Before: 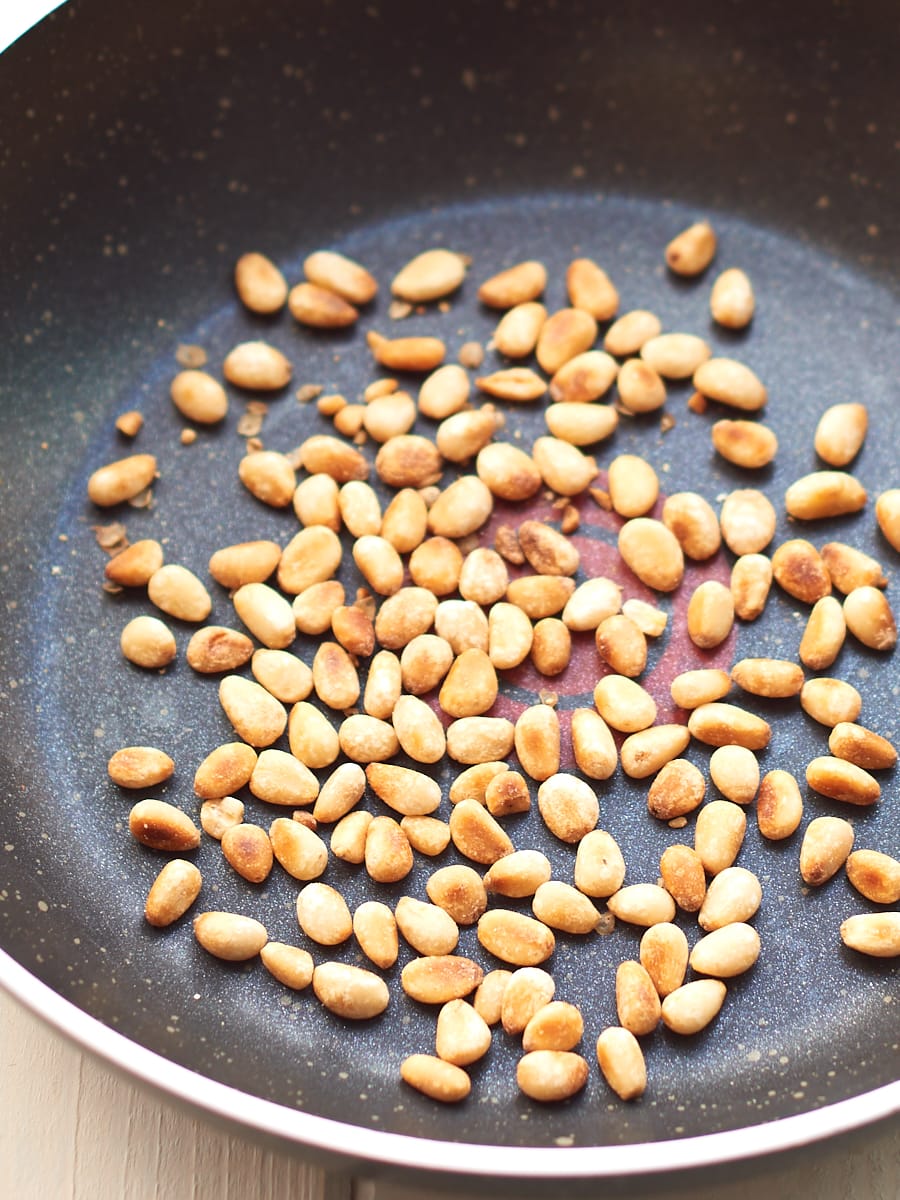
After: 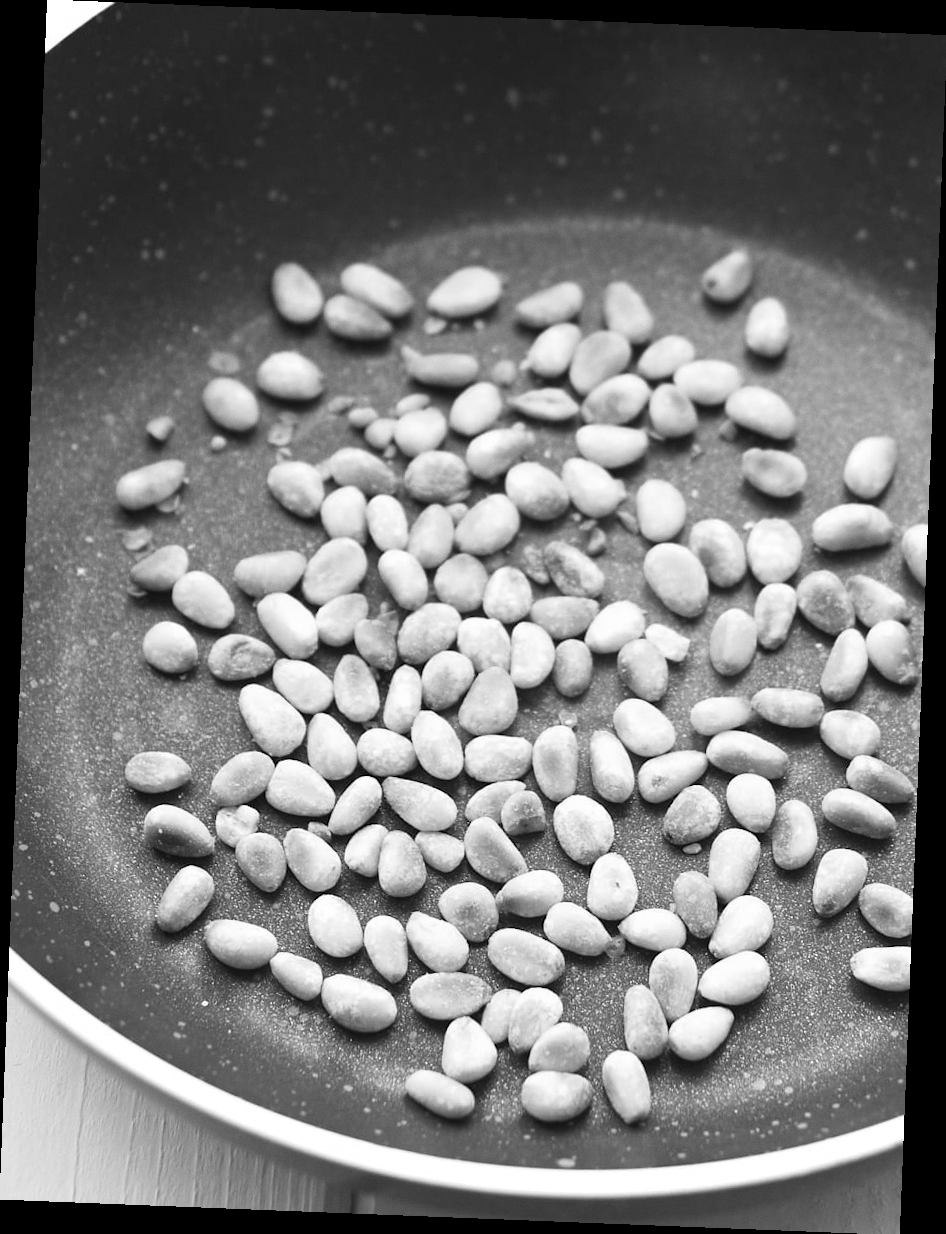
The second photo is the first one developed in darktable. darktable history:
monochrome: on, module defaults
grain: coarseness 0.09 ISO, strength 10%
rotate and perspective: rotation 2.27°, automatic cropping off
